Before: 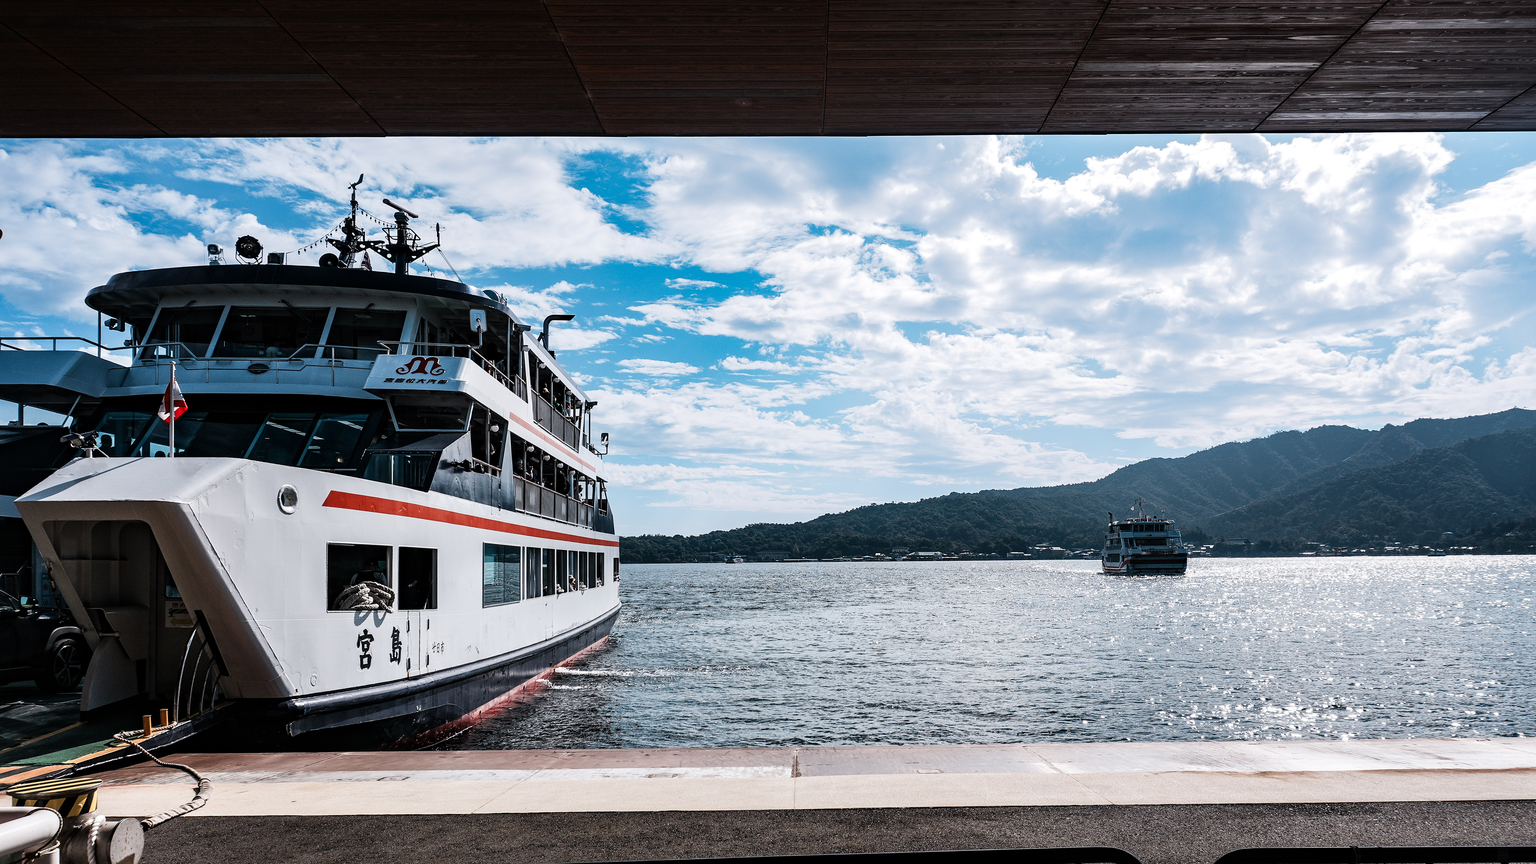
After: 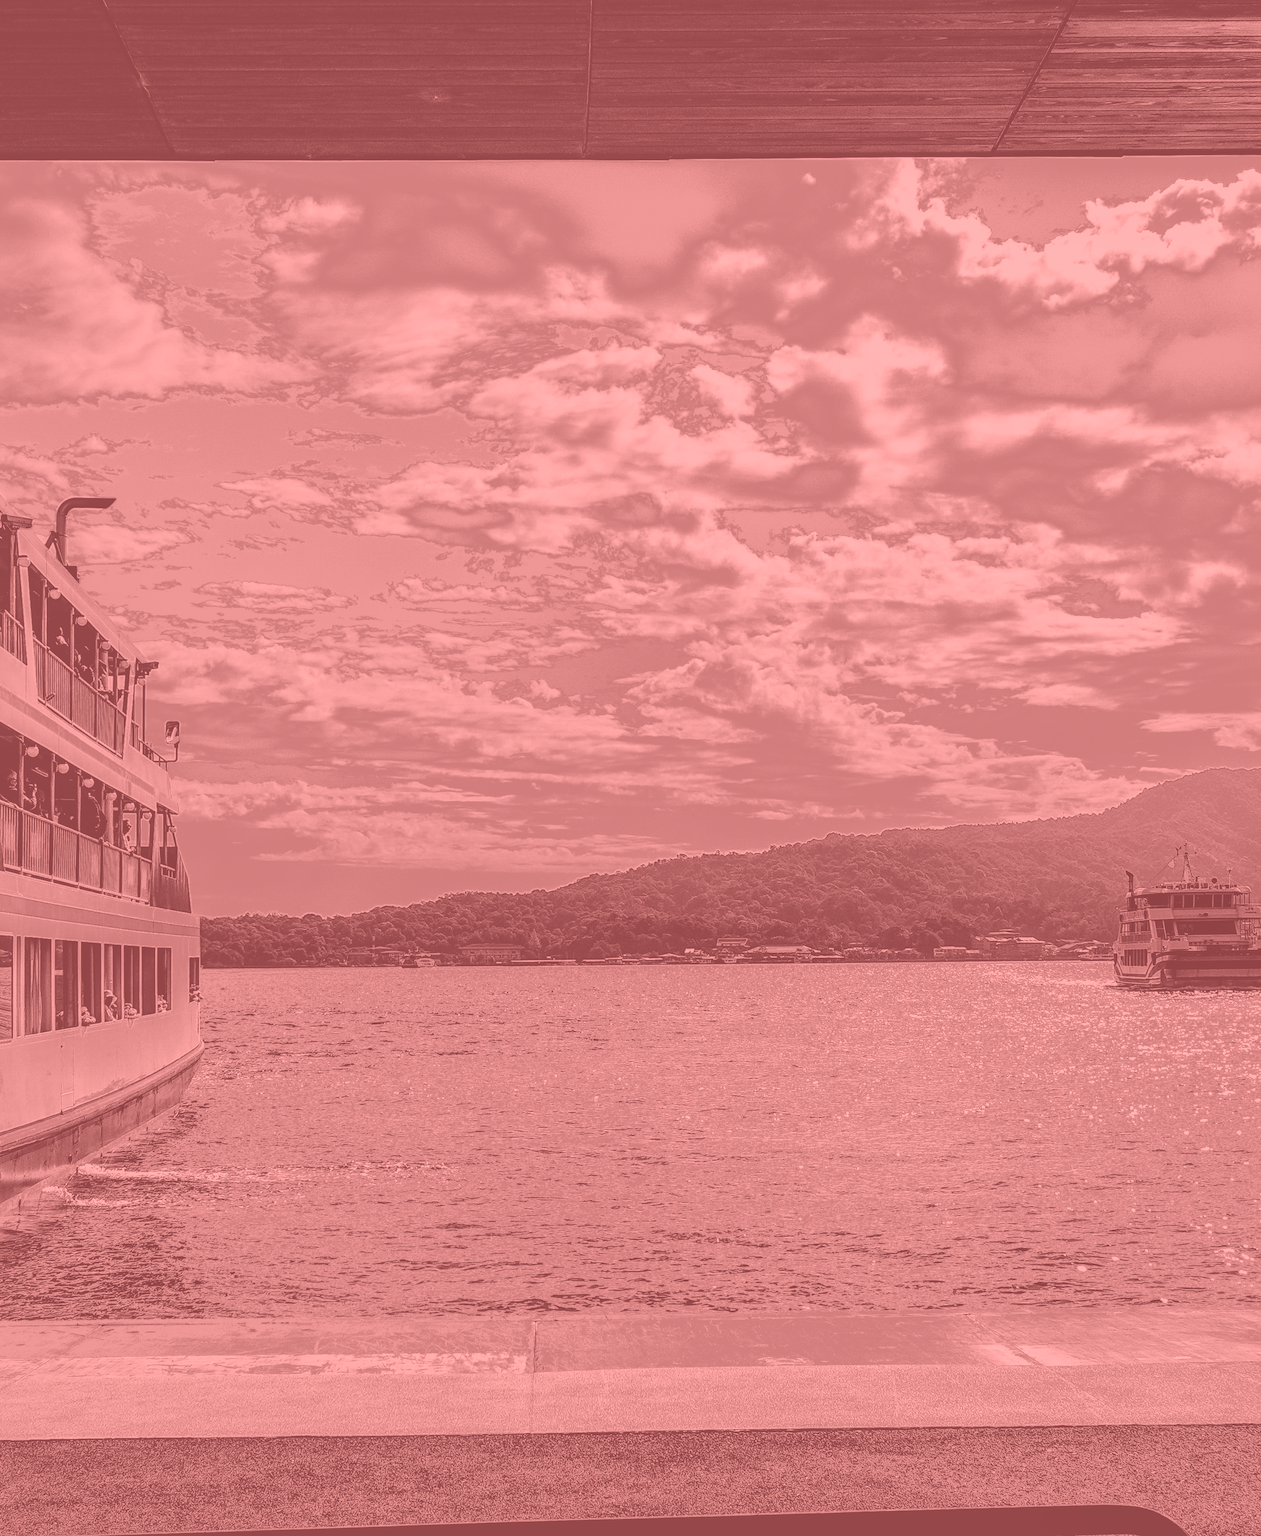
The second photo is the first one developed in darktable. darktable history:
white balance: red 1.042, blue 1.17
shadows and highlights: shadows 25, white point adjustment -3, highlights -30
filmic rgb: black relative exposure -7.65 EV, white relative exposure 4.56 EV, hardness 3.61
local contrast: detail 130%
colorize: saturation 51%, source mix 50.67%, lightness 50.67%
crop: left 33.452%, top 6.025%, right 23.155%
fill light: exposure -0.73 EV, center 0.69, width 2.2
color correction: saturation 0.98
